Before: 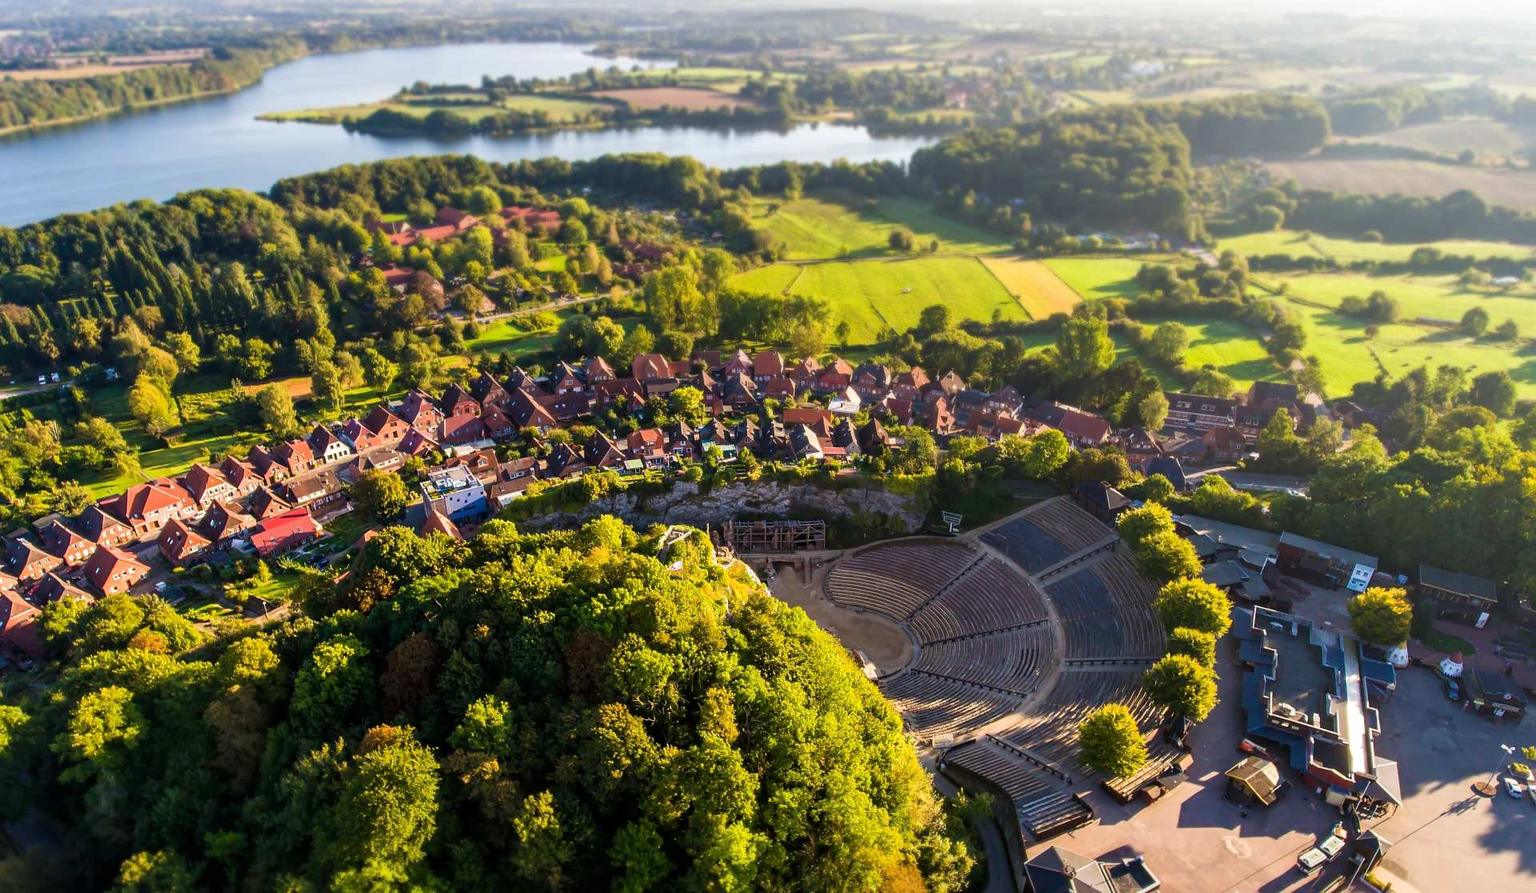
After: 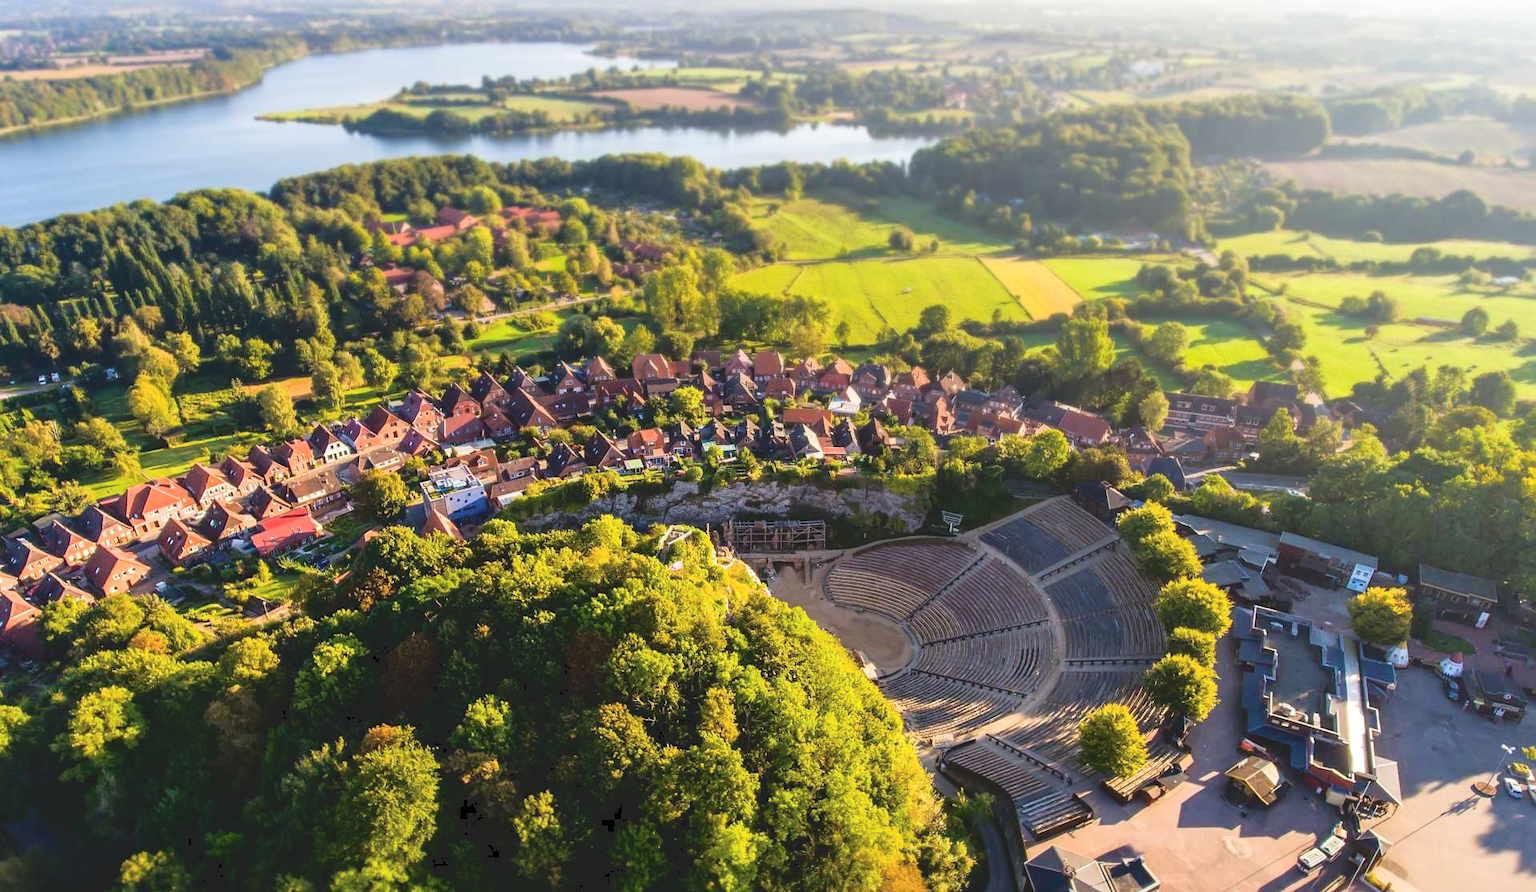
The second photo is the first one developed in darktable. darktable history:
tone curve: curves: ch0 [(0, 0) (0.003, 0.132) (0.011, 0.13) (0.025, 0.134) (0.044, 0.138) (0.069, 0.154) (0.1, 0.17) (0.136, 0.198) (0.177, 0.25) (0.224, 0.308) (0.277, 0.371) (0.335, 0.432) (0.399, 0.491) (0.468, 0.55) (0.543, 0.612) (0.623, 0.679) (0.709, 0.766) (0.801, 0.842) (0.898, 0.912) (1, 1)], color space Lab, independent channels, preserve colors none
